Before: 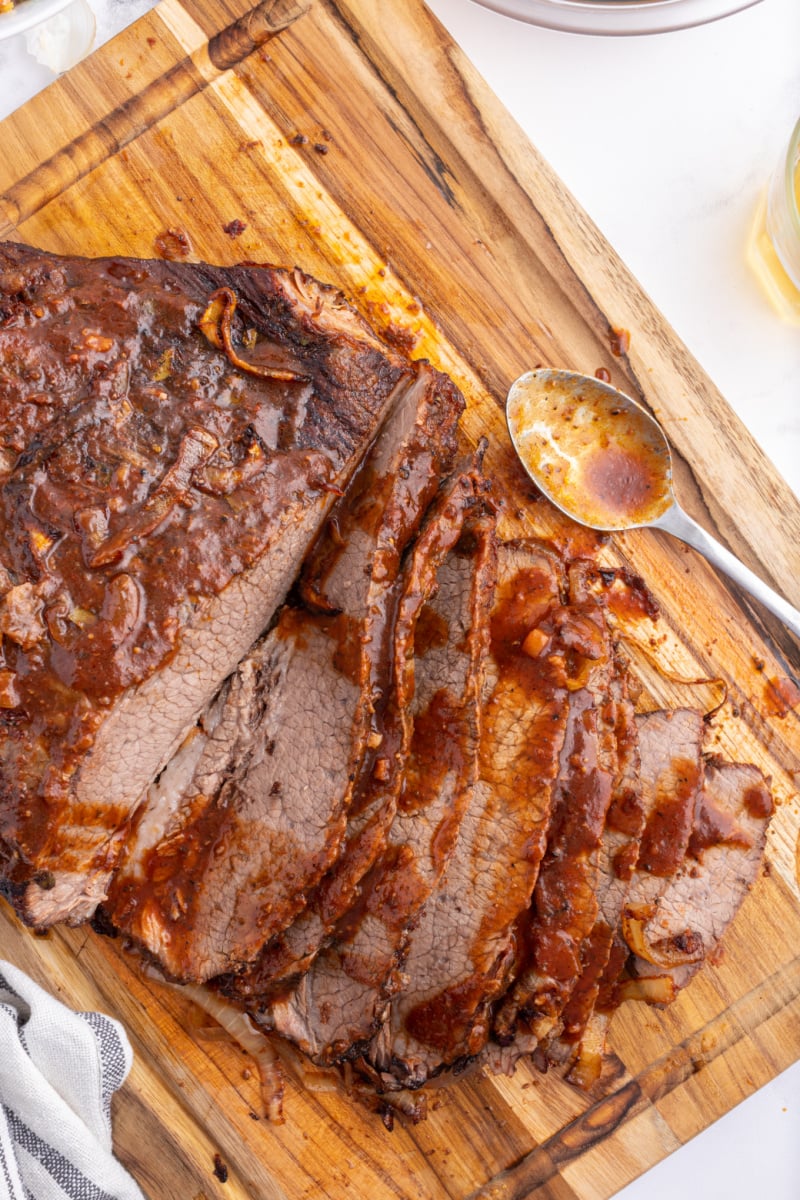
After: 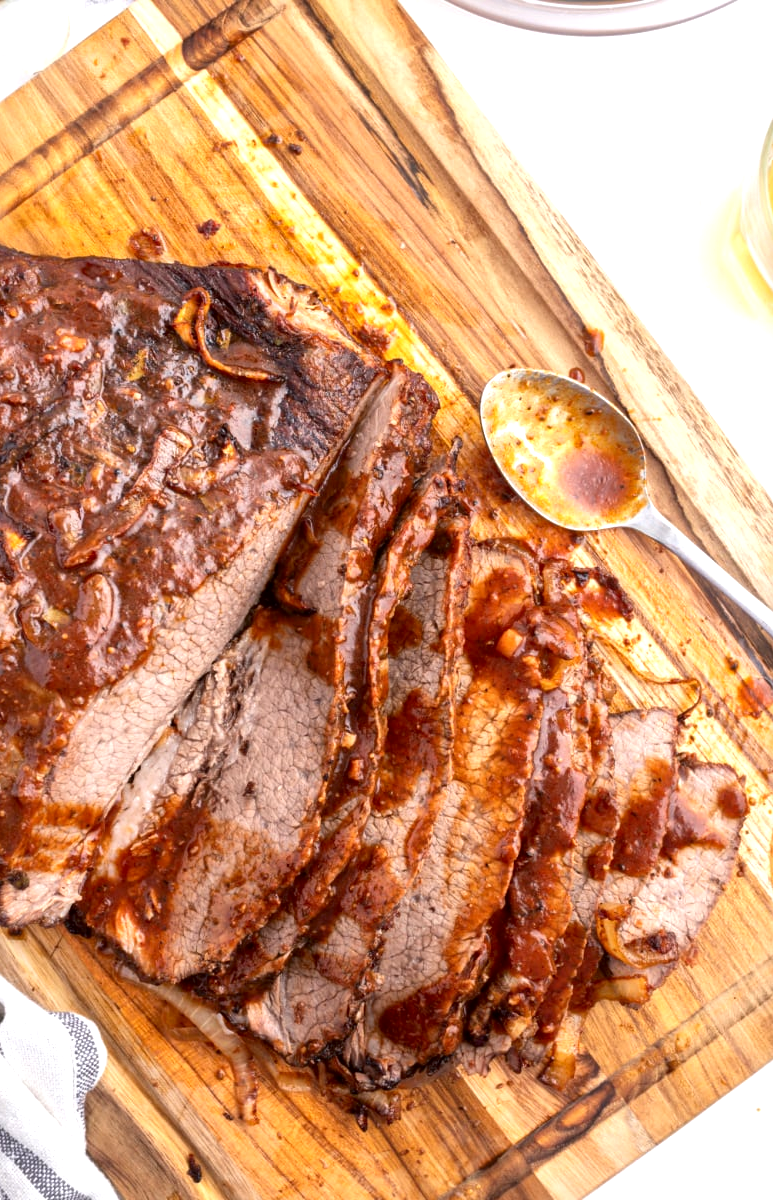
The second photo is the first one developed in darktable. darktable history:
exposure: black level correction 0.001, exposure 0.499 EV, compensate highlight preservation false
local contrast: mode bilateral grid, contrast 20, coarseness 49, detail 144%, midtone range 0.2
crop and rotate: left 3.306%
